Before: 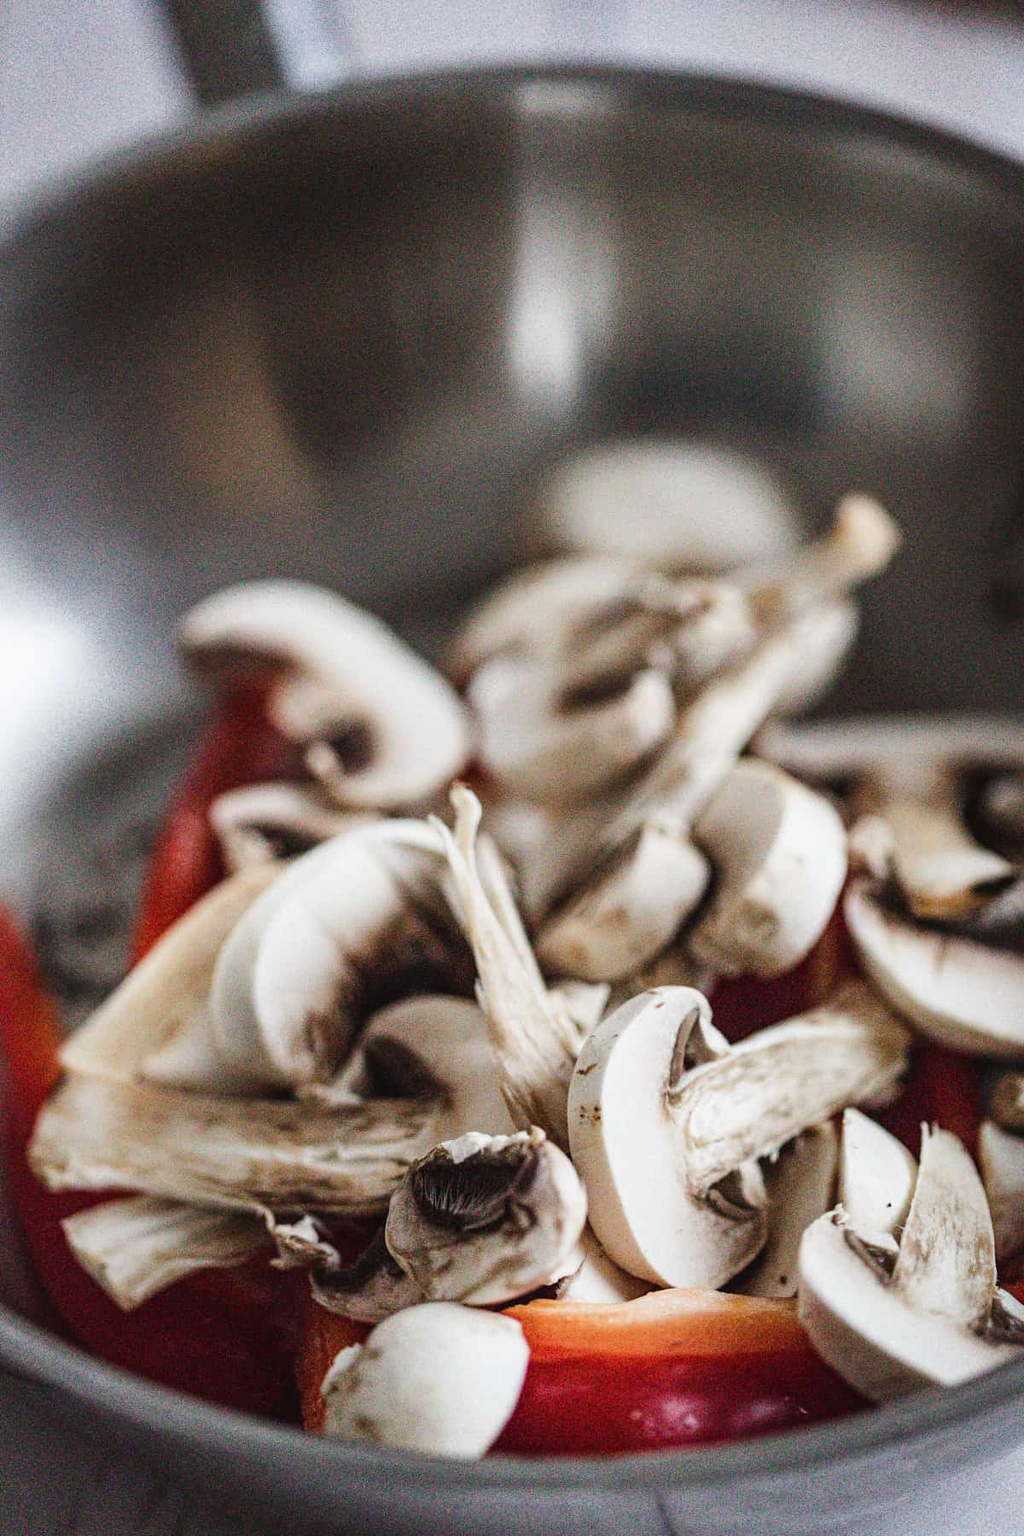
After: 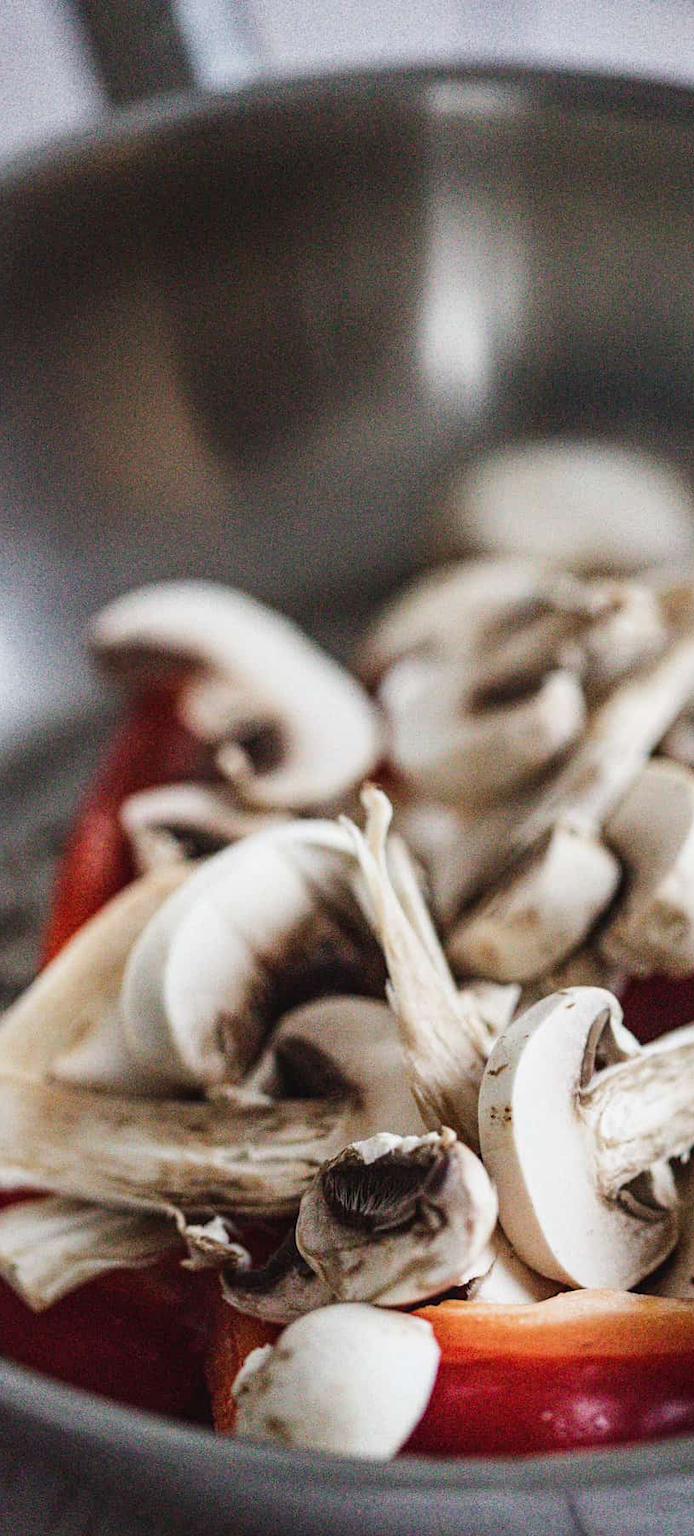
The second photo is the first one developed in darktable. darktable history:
exposure: compensate highlight preservation false
crop and rotate: left 8.752%, right 23.487%
